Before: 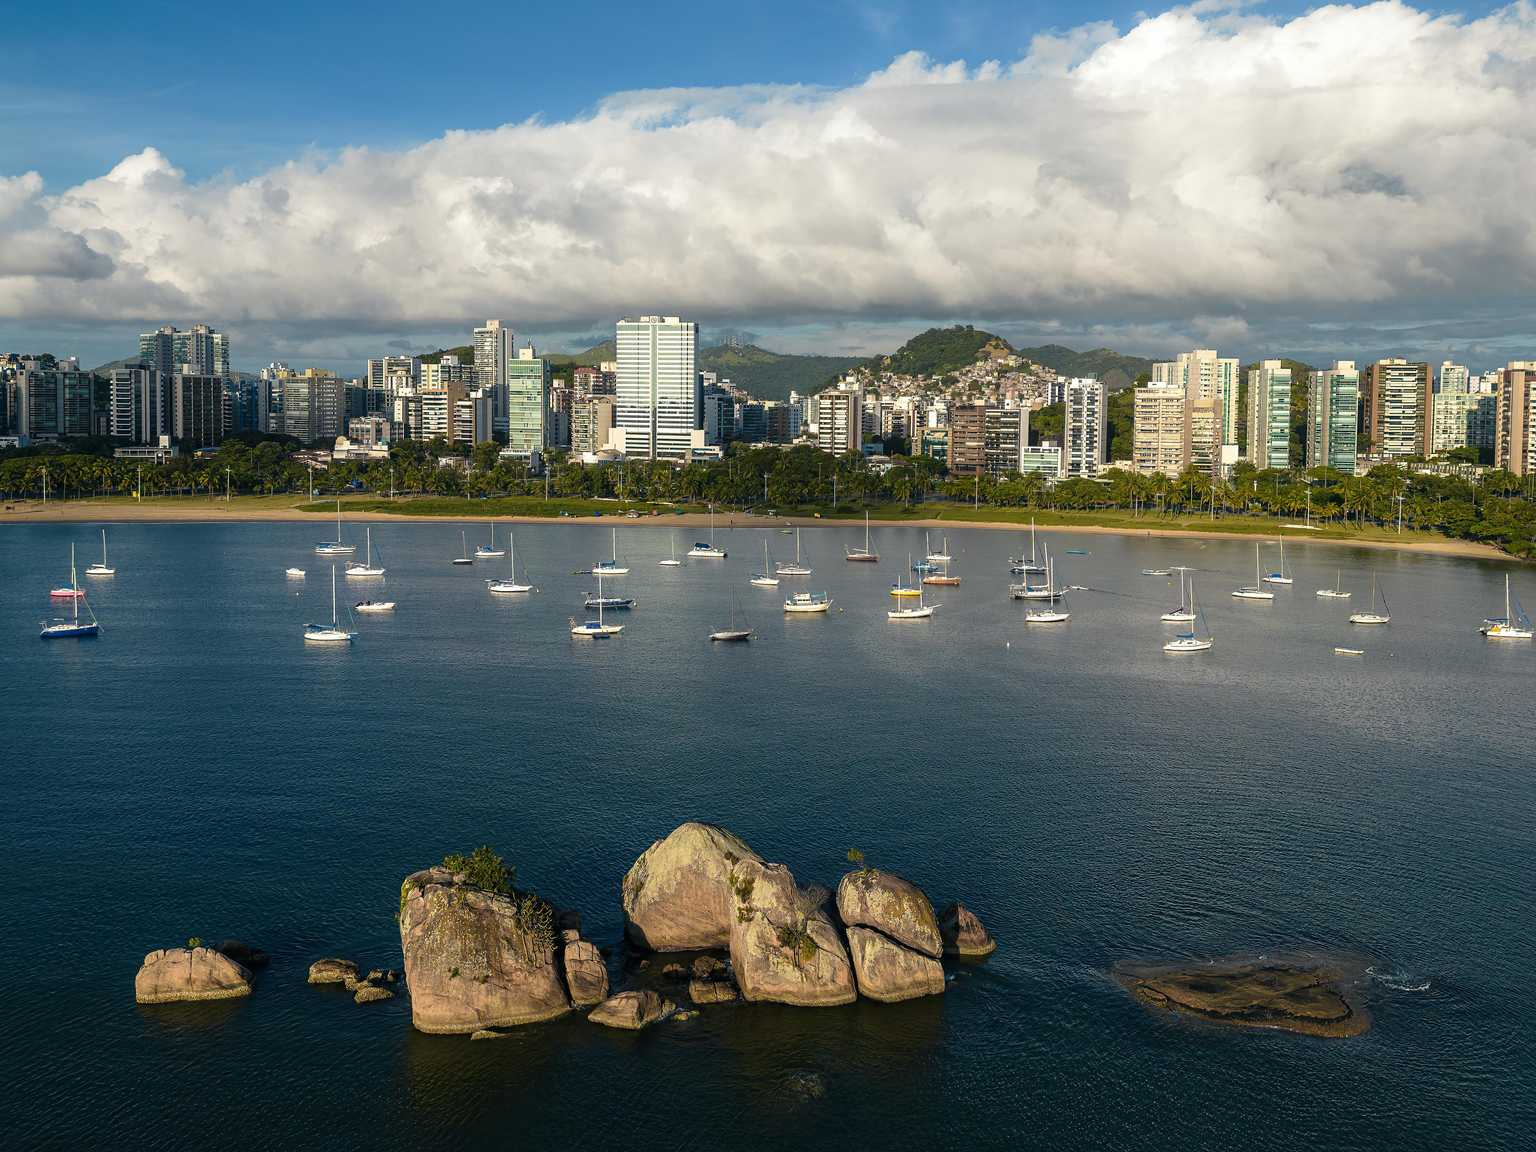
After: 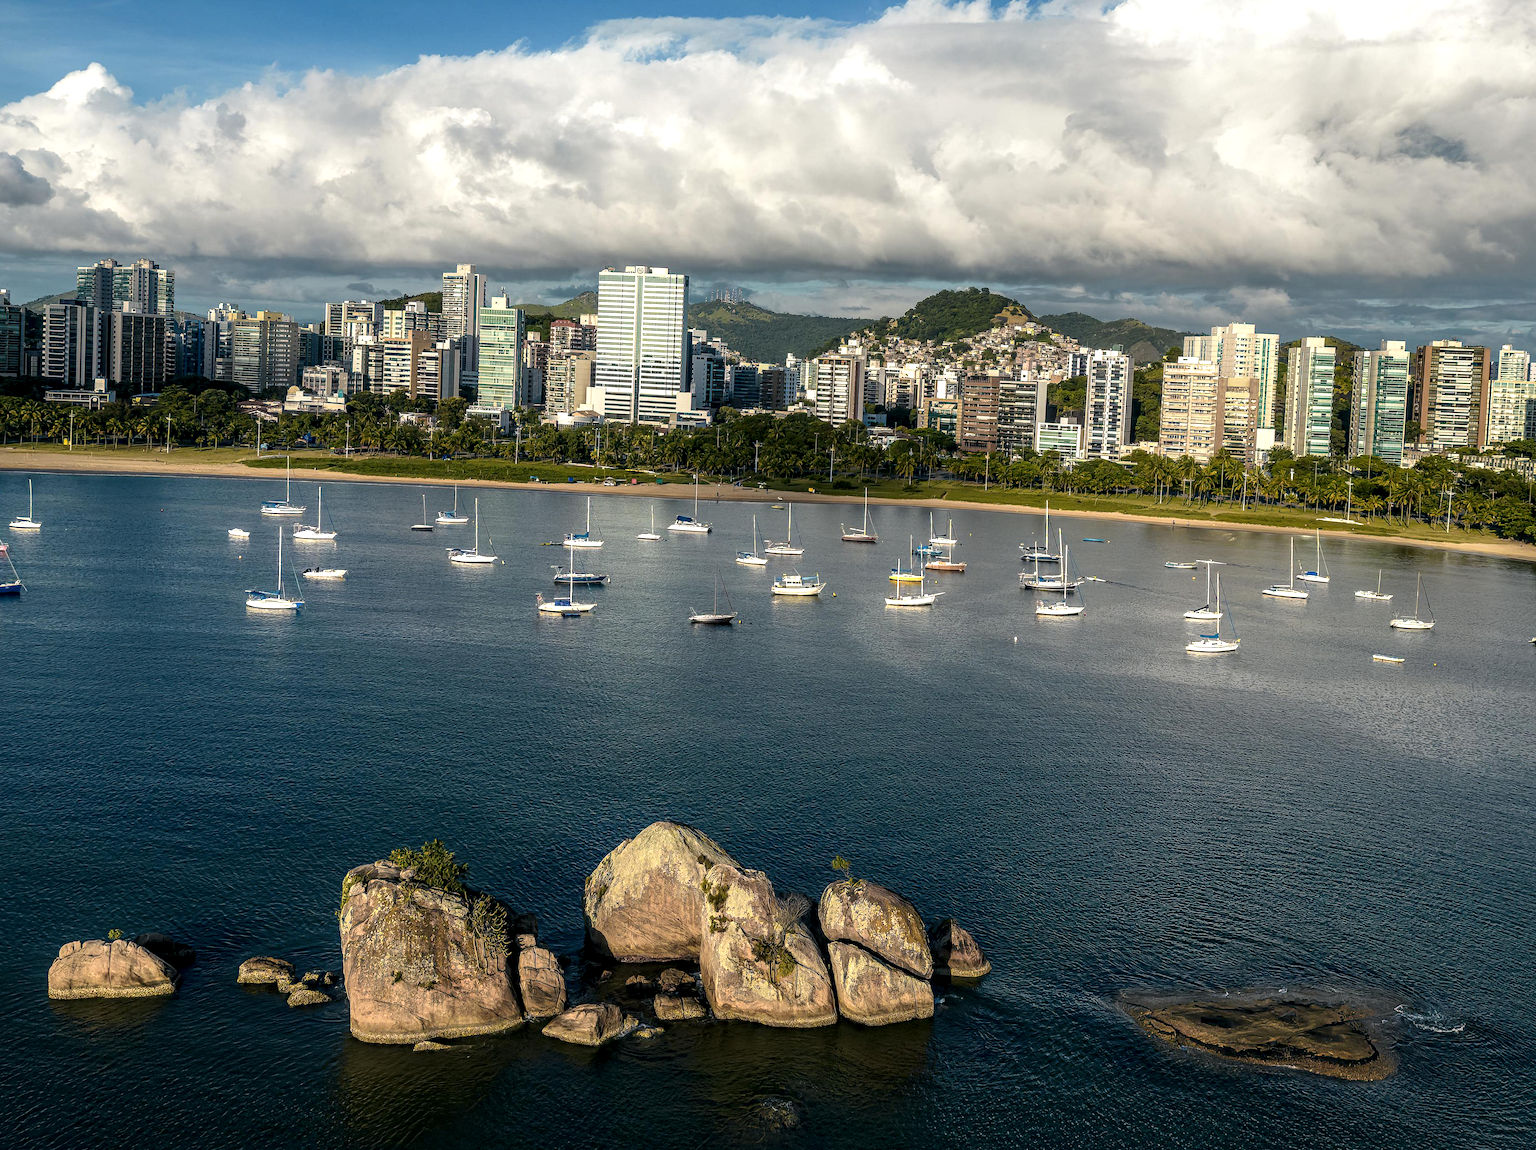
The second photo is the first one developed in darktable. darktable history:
crop and rotate: angle -1.95°, left 3.095%, top 4.072%, right 1.442%, bottom 0.586%
local contrast: detail 150%
